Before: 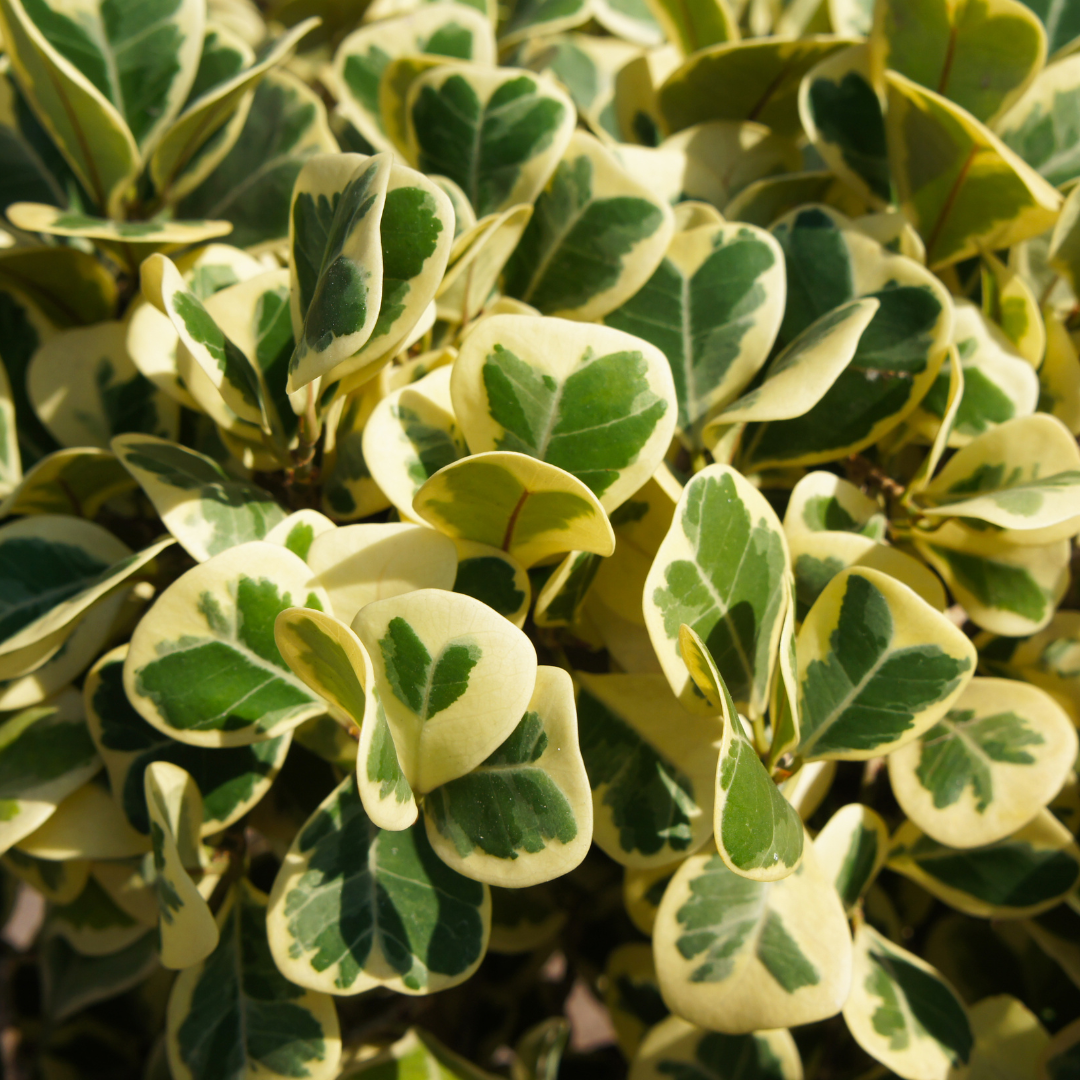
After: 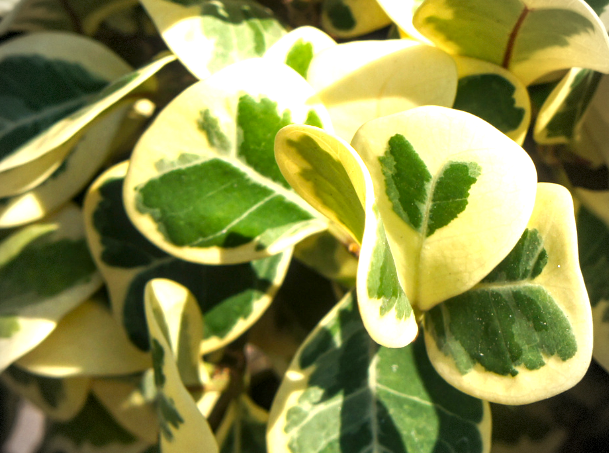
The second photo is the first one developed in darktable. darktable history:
crop: top 44.799%, right 43.559%, bottom 13.198%
exposure: black level correction 0, exposure 1.001 EV, compensate highlight preservation false
vignetting: dithering 8-bit output
local contrast: highlights 40%, shadows 62%, detail 136%, midtone range 0.518
